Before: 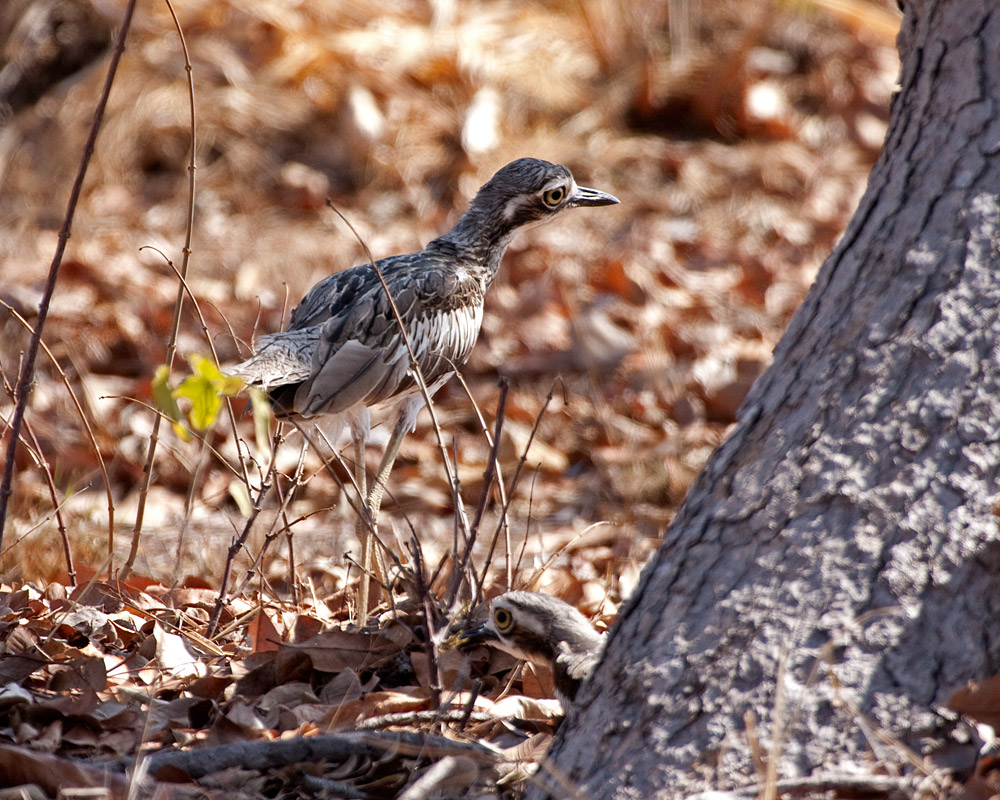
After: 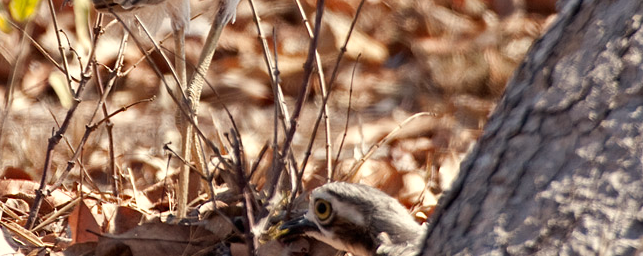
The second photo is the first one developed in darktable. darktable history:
crop: left 18.091%, top 51.13%, right 17.525%, bottom 16.85%
white balance: red 1.029, blue 0.92
